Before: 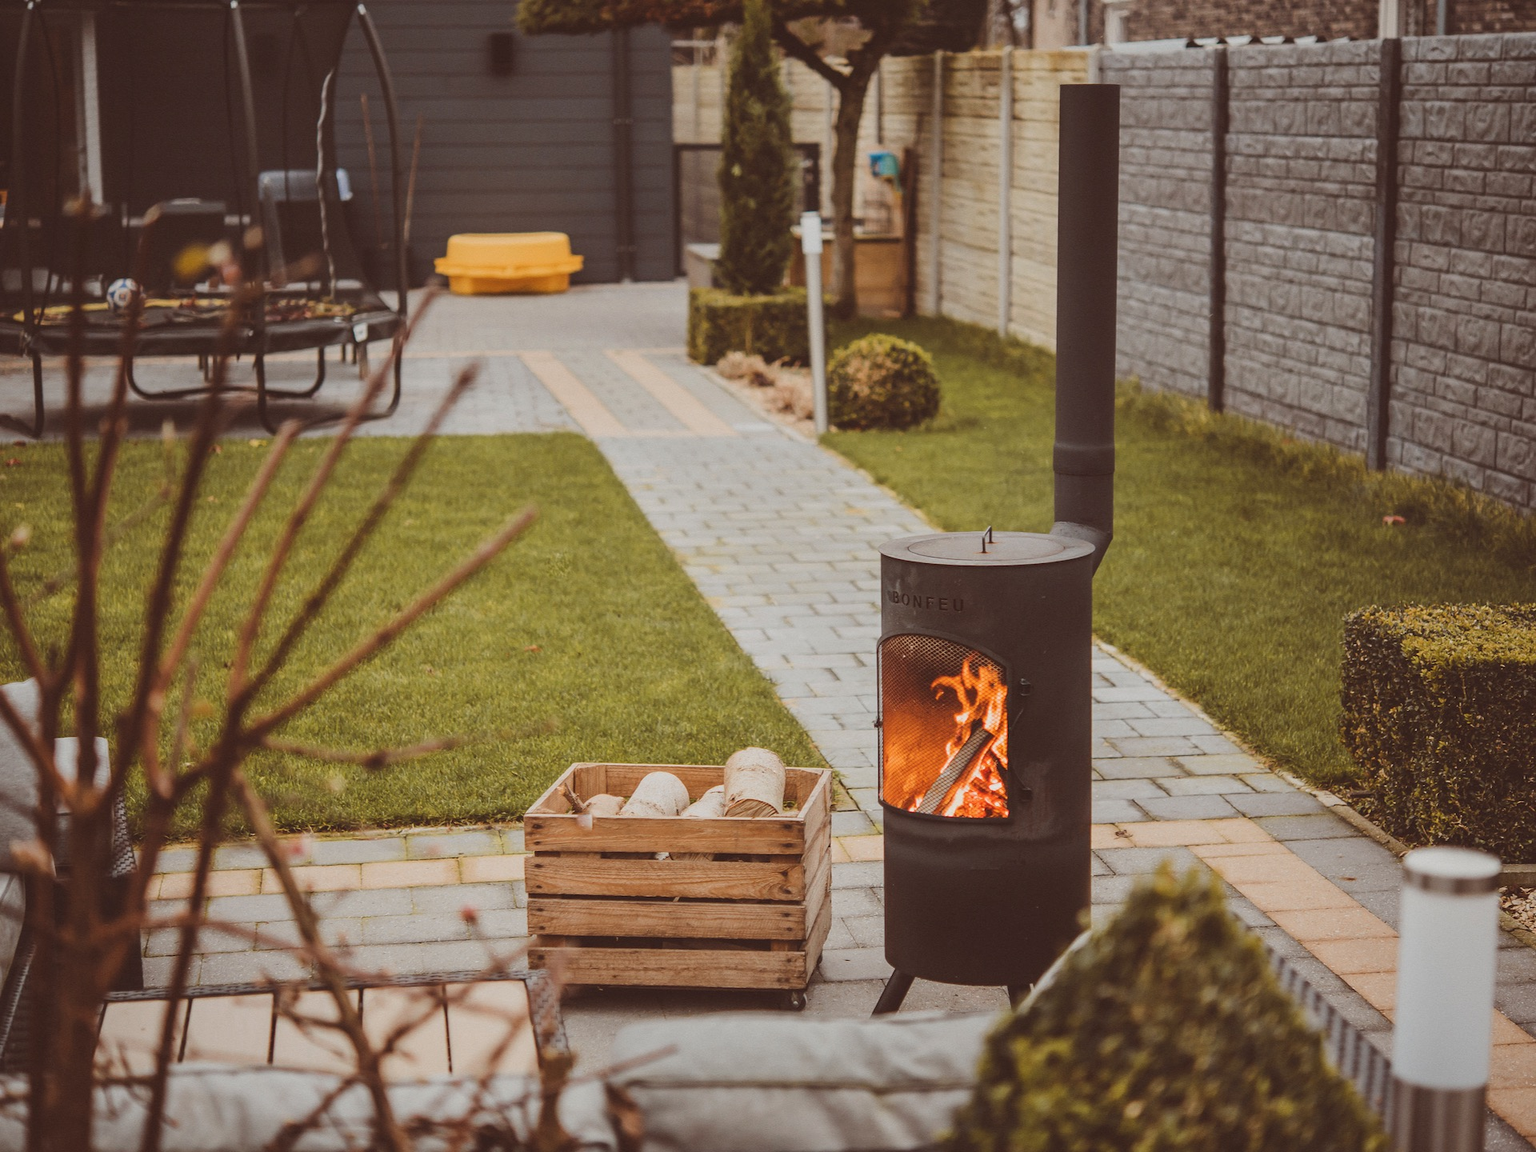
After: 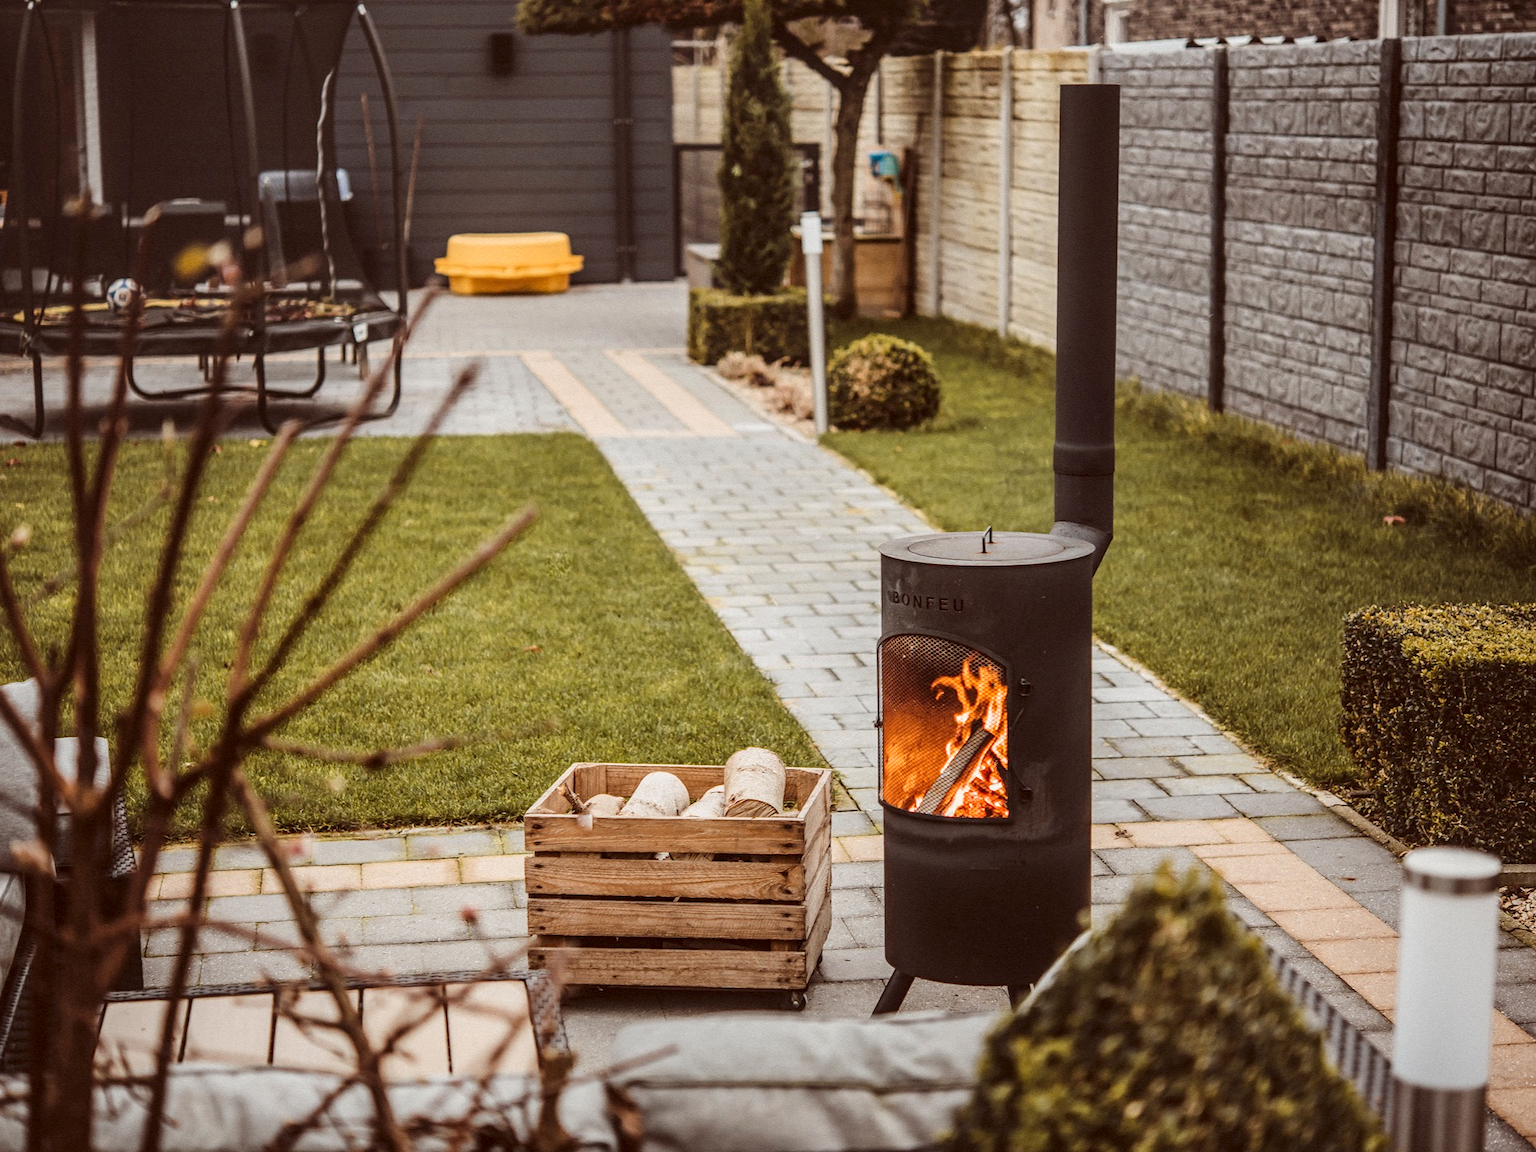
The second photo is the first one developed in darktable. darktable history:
contrast equalizer: y [[0.5, 0.5, 0.472, 0.5, 0.5, 0.5], [0.5 ×6], [0.5 ×6], [0 ×6], [0 ×6]]
local contrast: highlights 60%, shadows 60%, detail 160%
